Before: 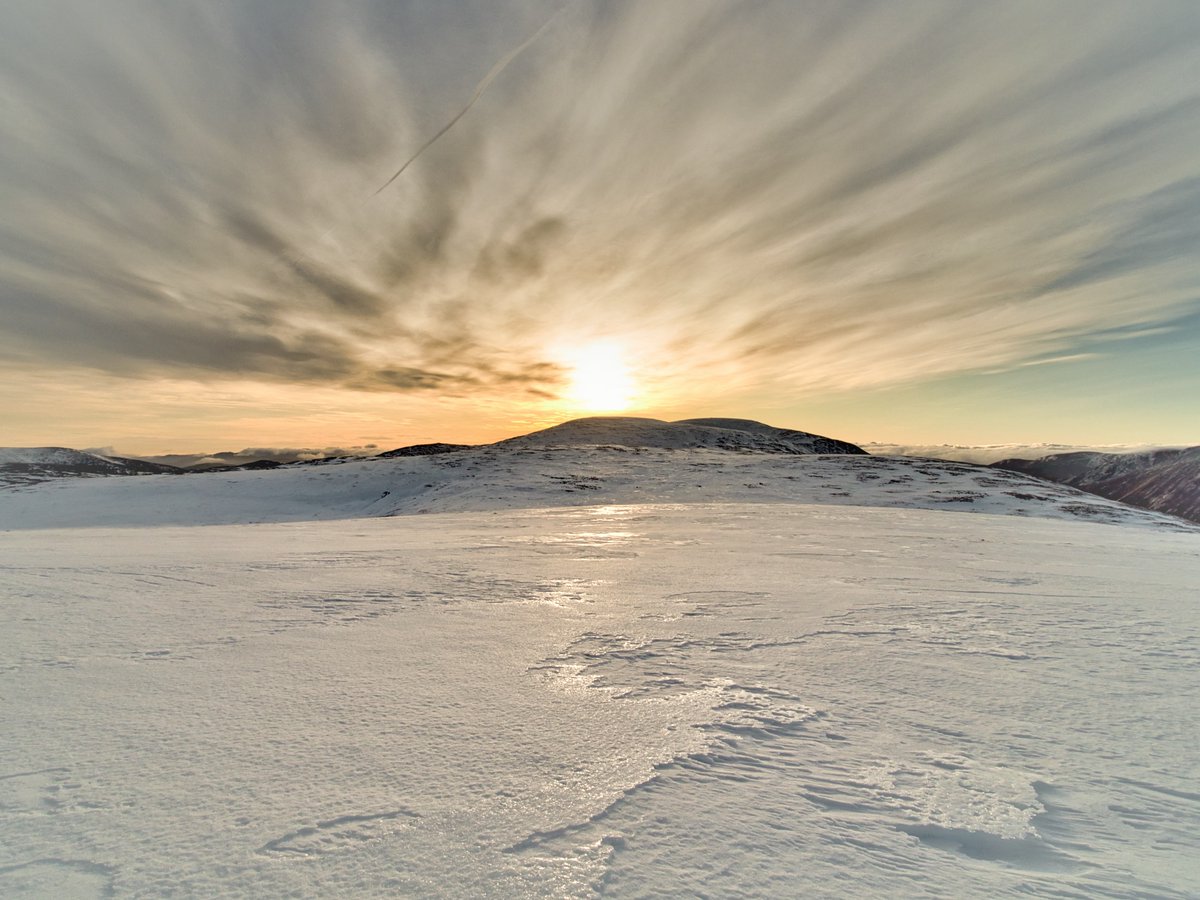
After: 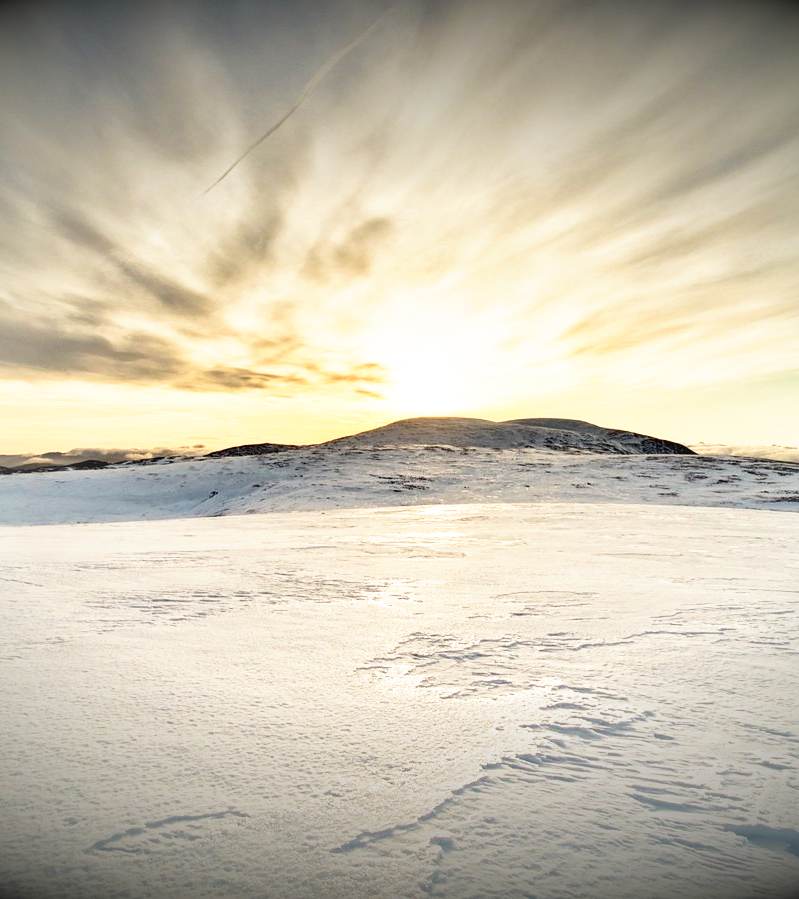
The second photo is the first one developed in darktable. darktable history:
crop and rotate: left 14.385%, right 18.948%
vignetting: fall-off start 98.29%, fall-off radius 100%, brightness -1, saturation 0.5, width/height ratio 1.428
base curve: curves: ch0 [(0, 0) (0.495, 0.917) (1, 1)], preserve colors none
